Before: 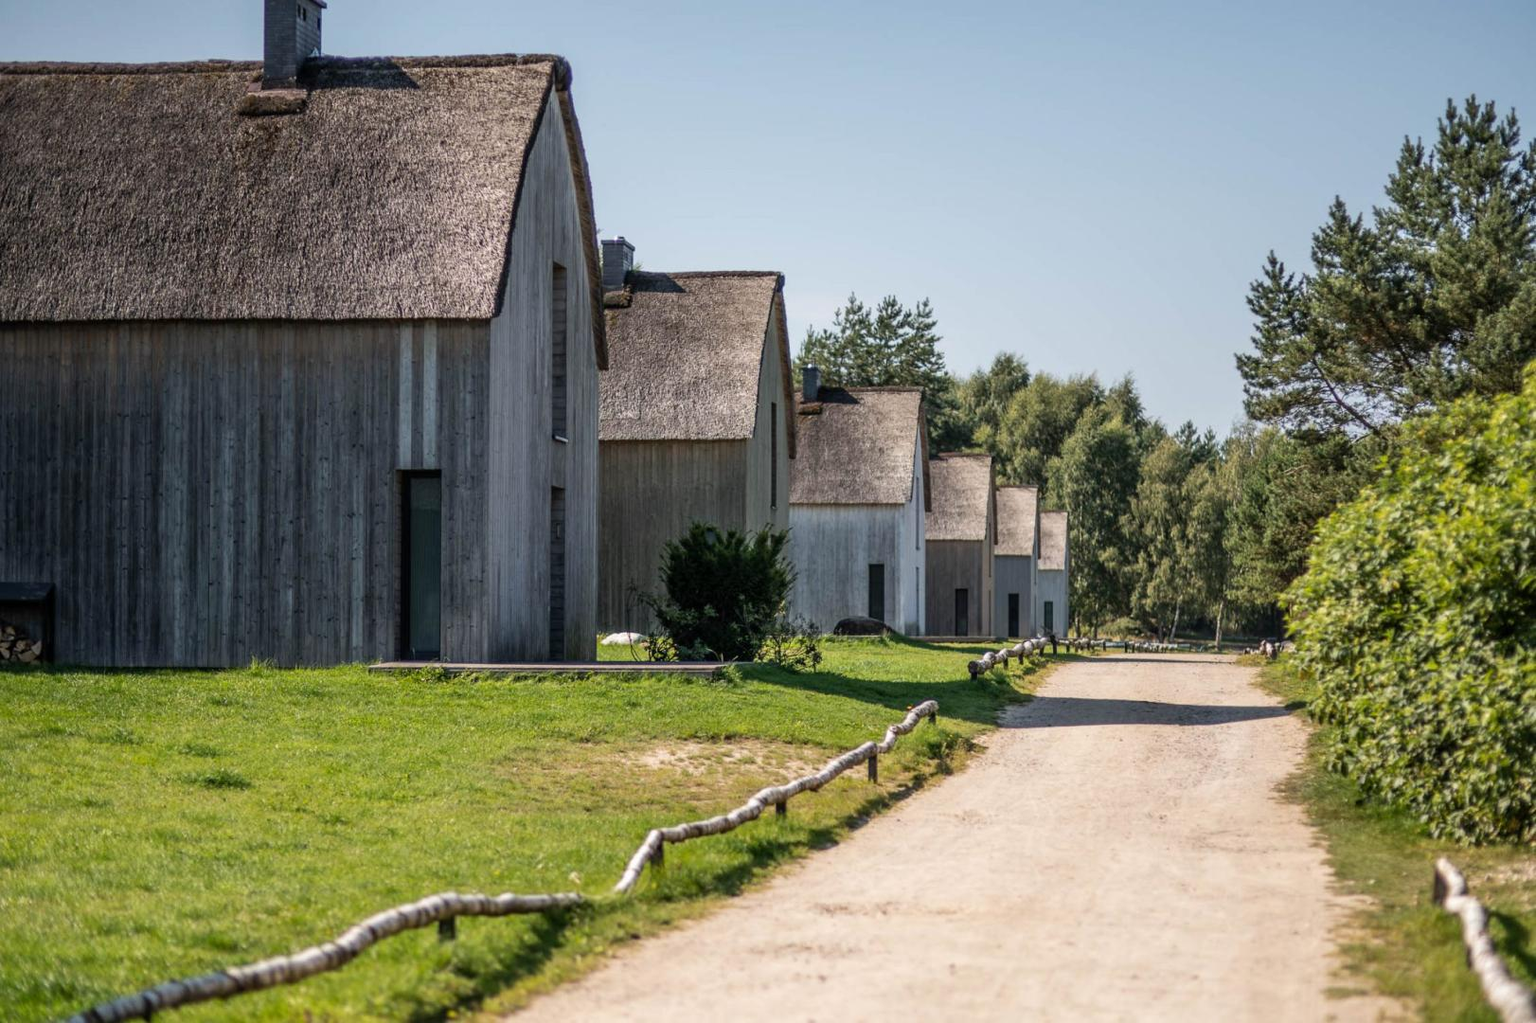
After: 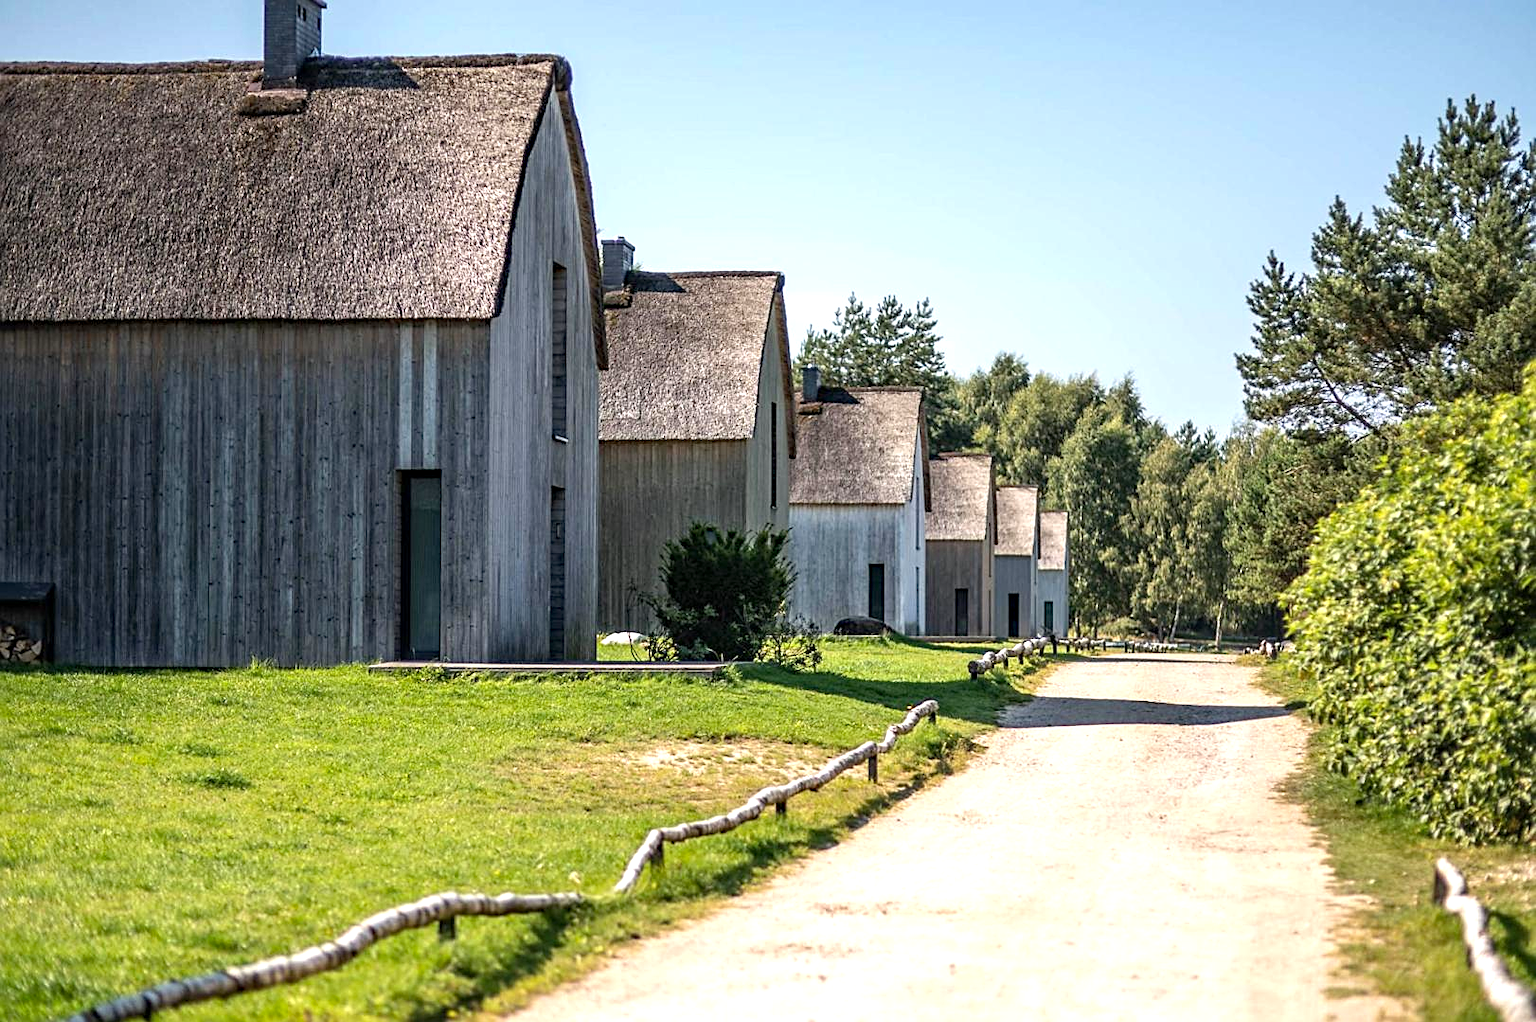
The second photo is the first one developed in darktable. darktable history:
sharpen: on, module defaults
haze removal: compatibility mode true, adaptive false
exposure: black level correction 0, exposure 0.69 EV, compensate exposure bias true, compensate highlight preservation false
